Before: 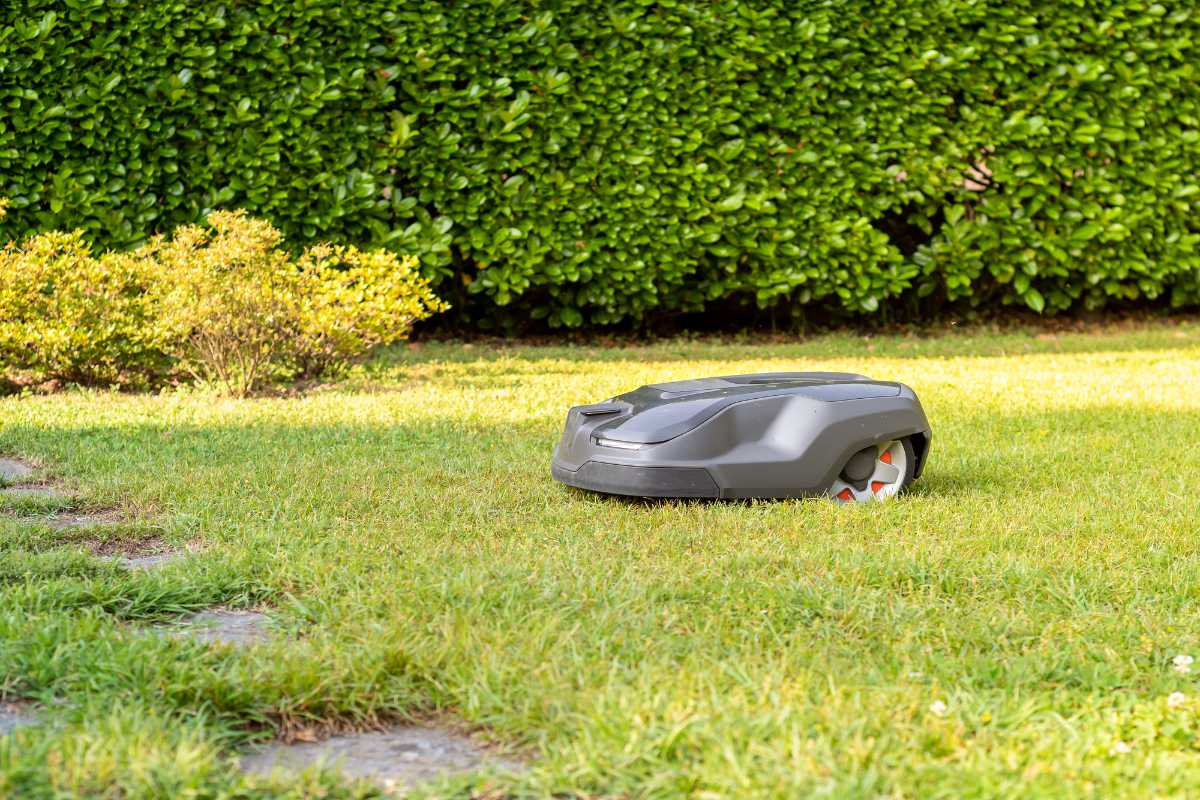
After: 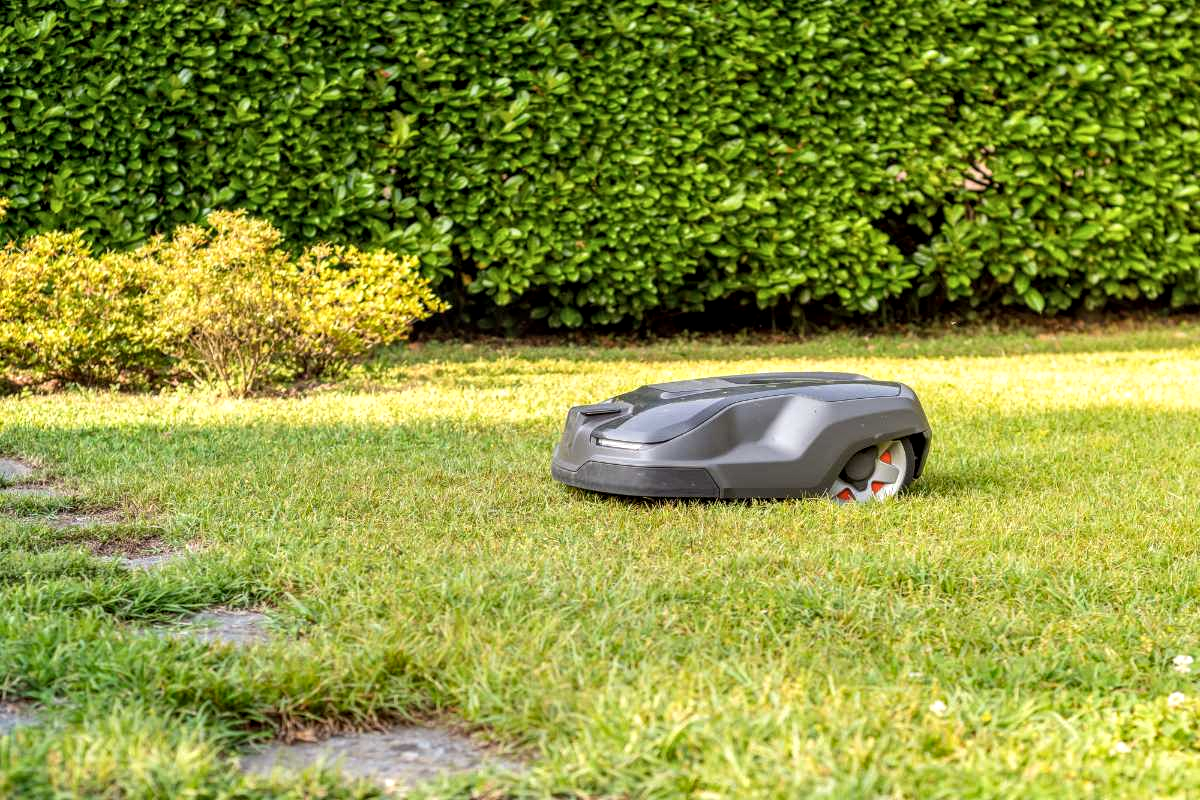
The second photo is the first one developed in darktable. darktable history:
local contrast: highlights 61%, detail 143%, midtone range 0.434
